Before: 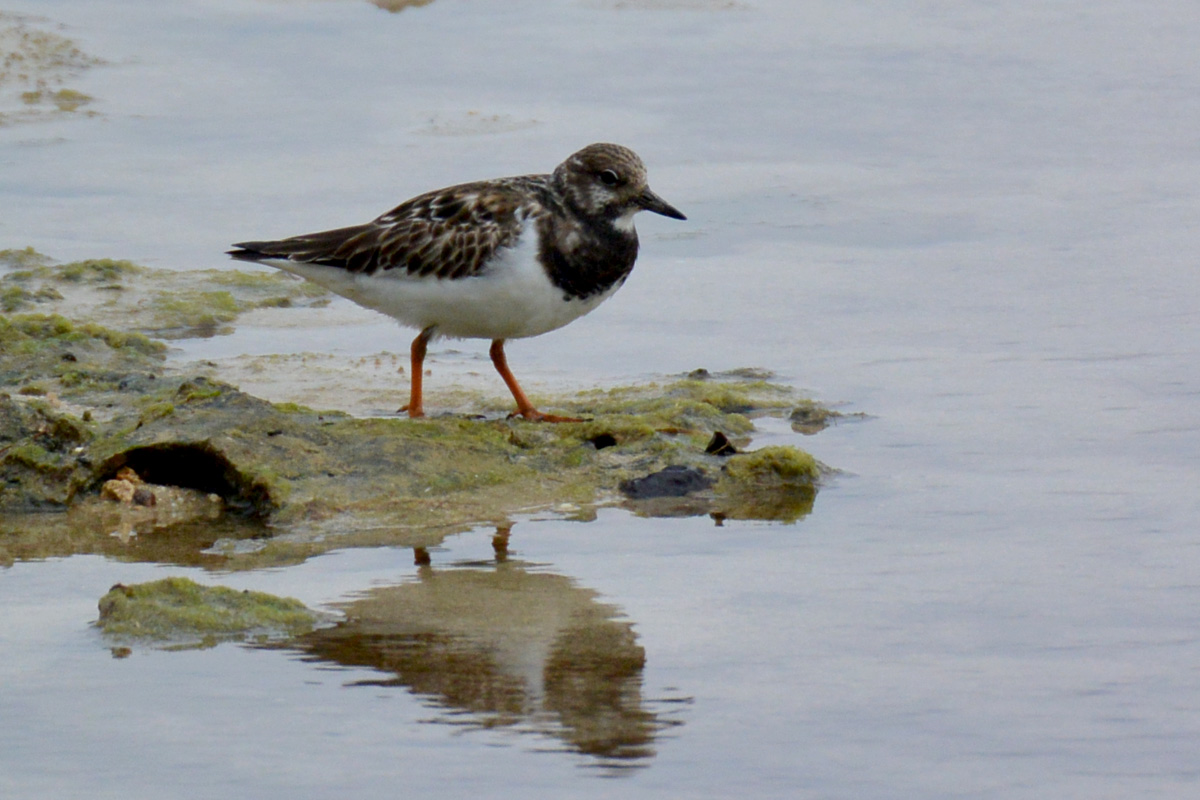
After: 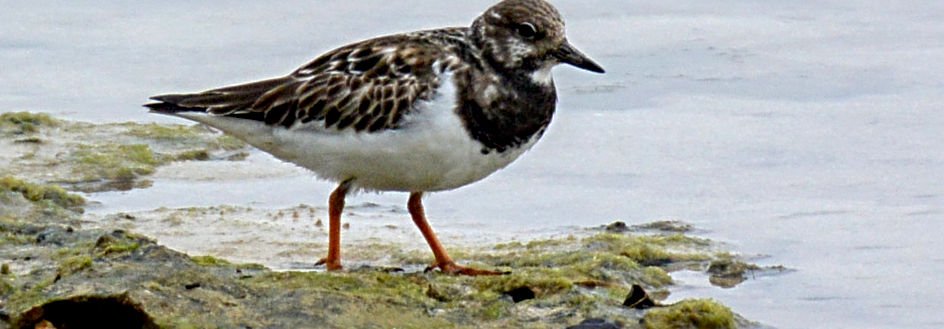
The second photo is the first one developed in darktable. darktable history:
crop: left 6.848%, top 18.461%, right 14.477%, bottom 40.398%
exposure: black level correction 0.001, exposure 0.5 EV, compensate highlight preservation false
sharpen: radius 4.834
local contrast: detail 130%
